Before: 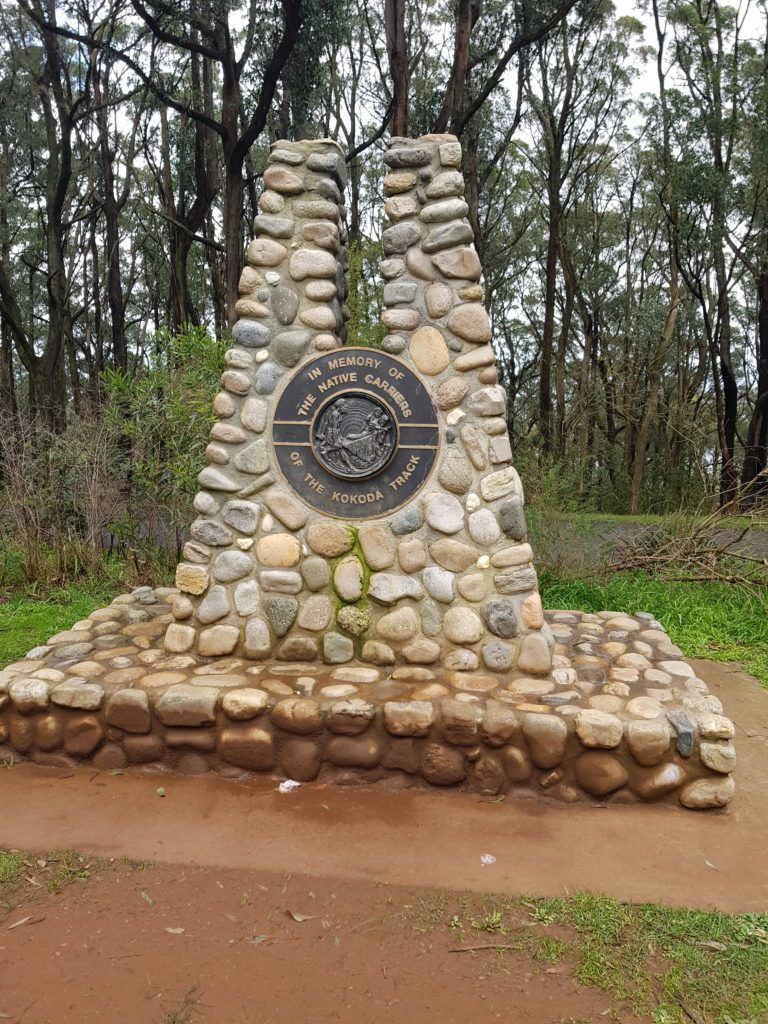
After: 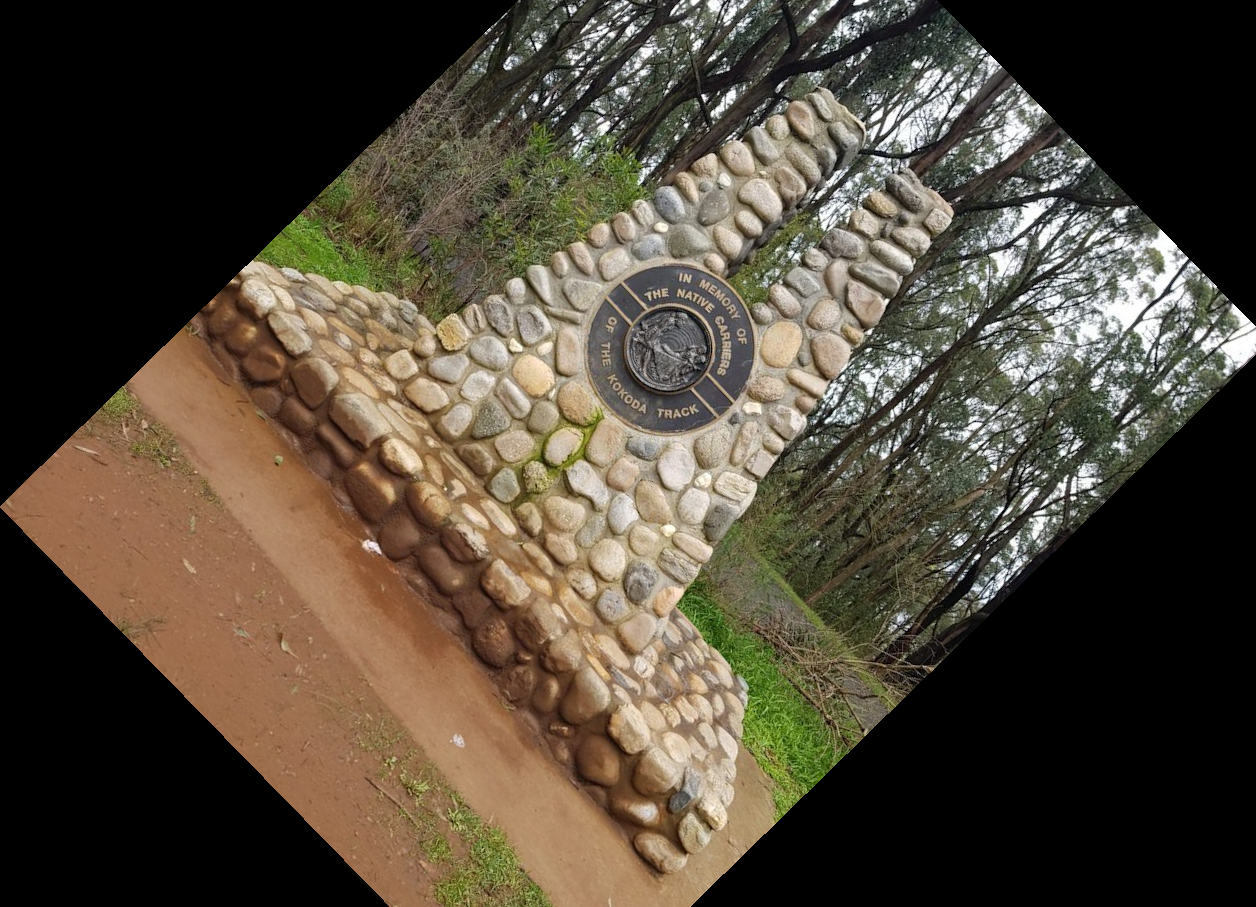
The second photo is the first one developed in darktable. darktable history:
crop and rotate: angle -45.7°, top 16.548%, right 0.969%, bottom 11.737%
